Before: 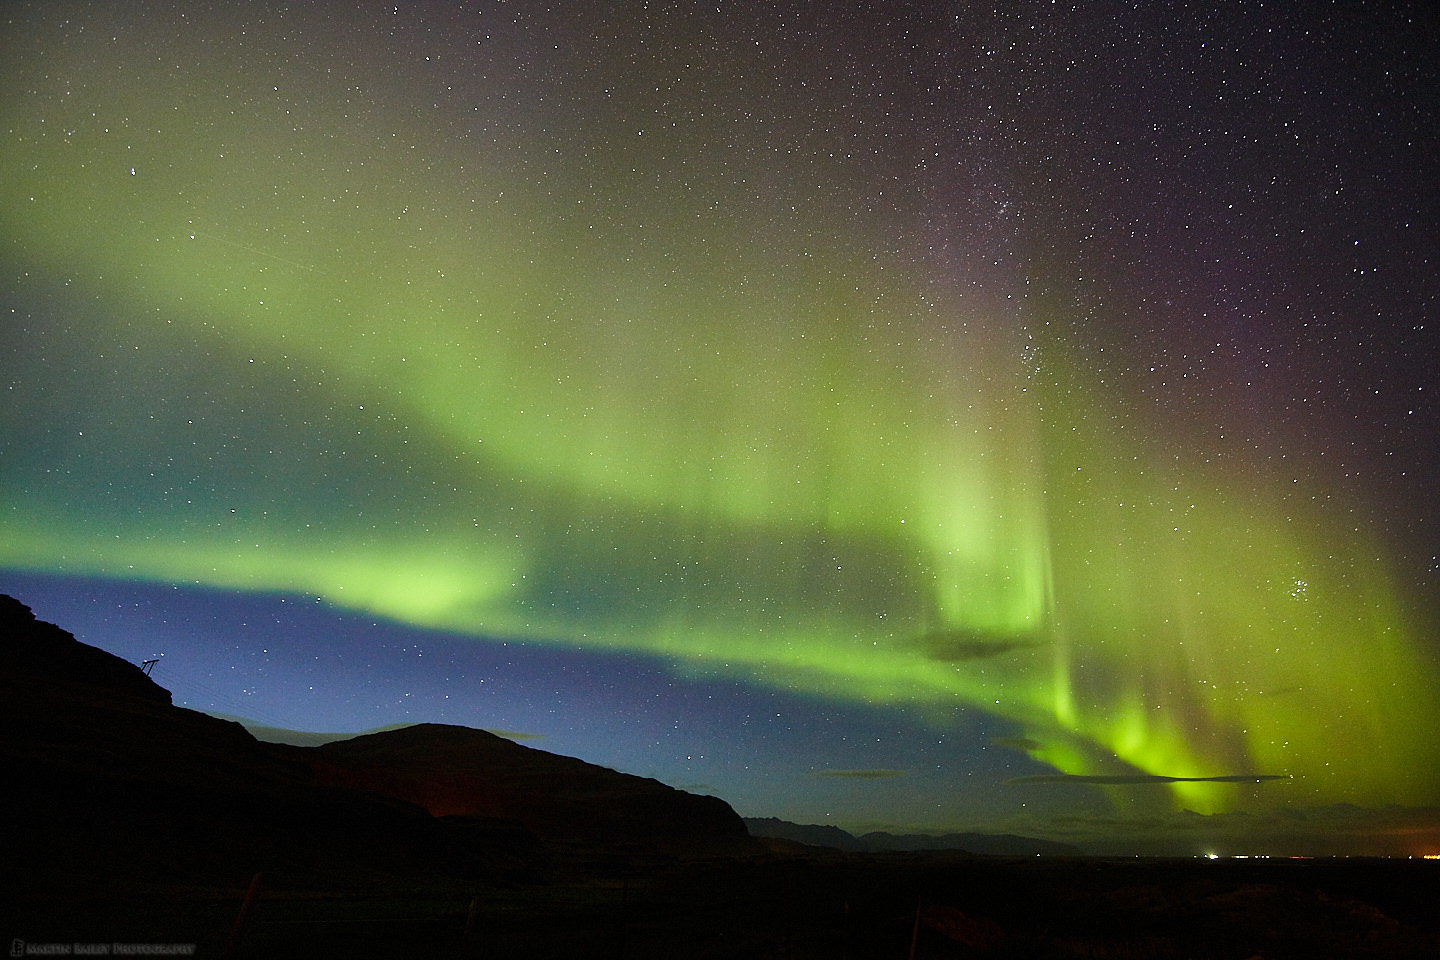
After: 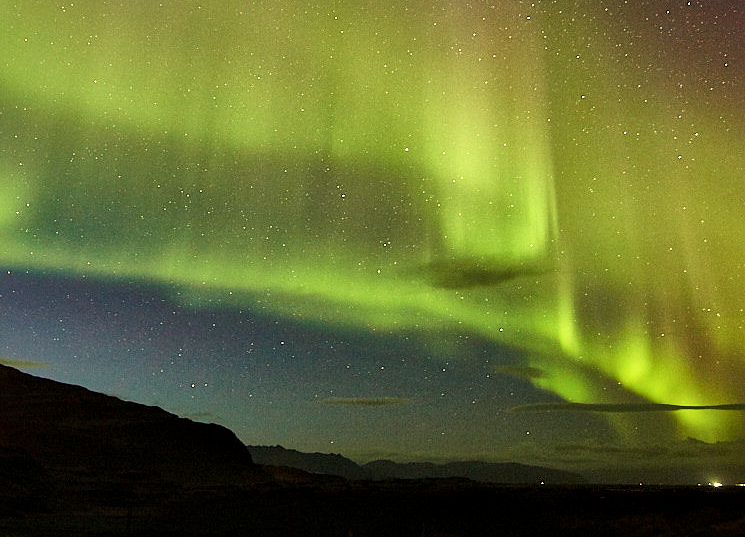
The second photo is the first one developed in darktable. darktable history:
local contrast: mode bilateral grid, contrast 20, coarseness 20, detail 150%, midtone range 0.2
white balance: red 1.08, blue 0.791
crop: left 34.479%, top 38.822%, right 13.718%, bottom 5.172%
